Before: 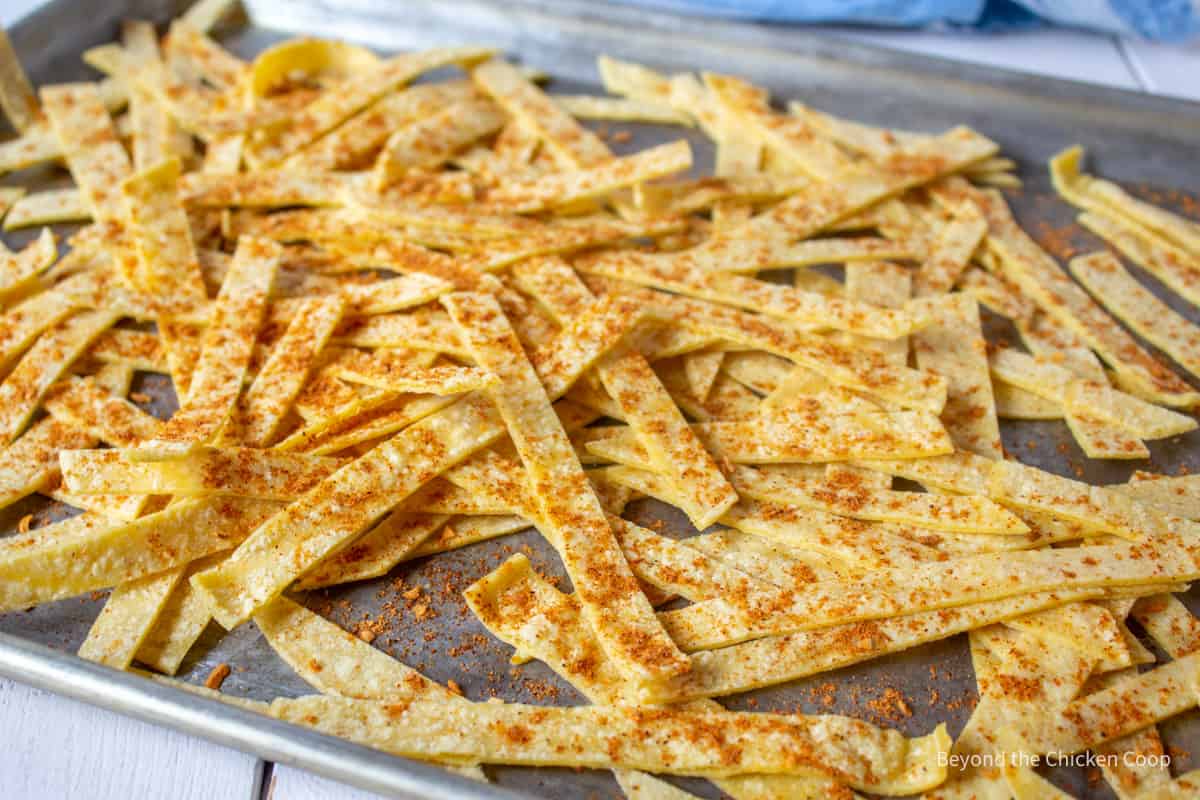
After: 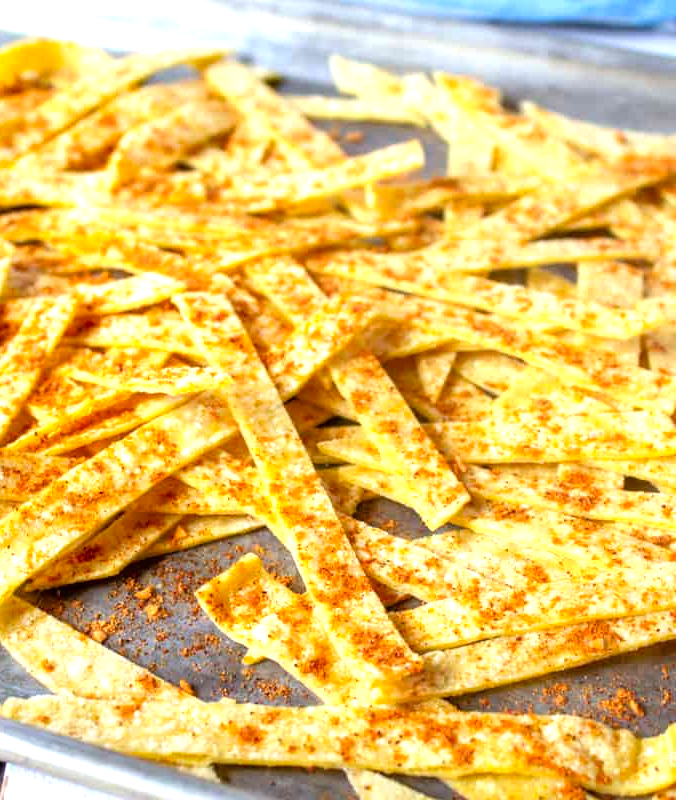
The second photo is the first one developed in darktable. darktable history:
tone equalizer: -8 EV -0.716 EV, -7 EV -0.683 EV, -6 EV -0.614 EV, -5 EV -0.398 EV, -3 EV 0.383 EV, -2 EV 0.6 EV, -1 EV 0.677 EV, +0 EV 0.781 EV
contrast brightness saturation: saturation 0.12
crop and rotate: left 22.373%, right 21.24%
